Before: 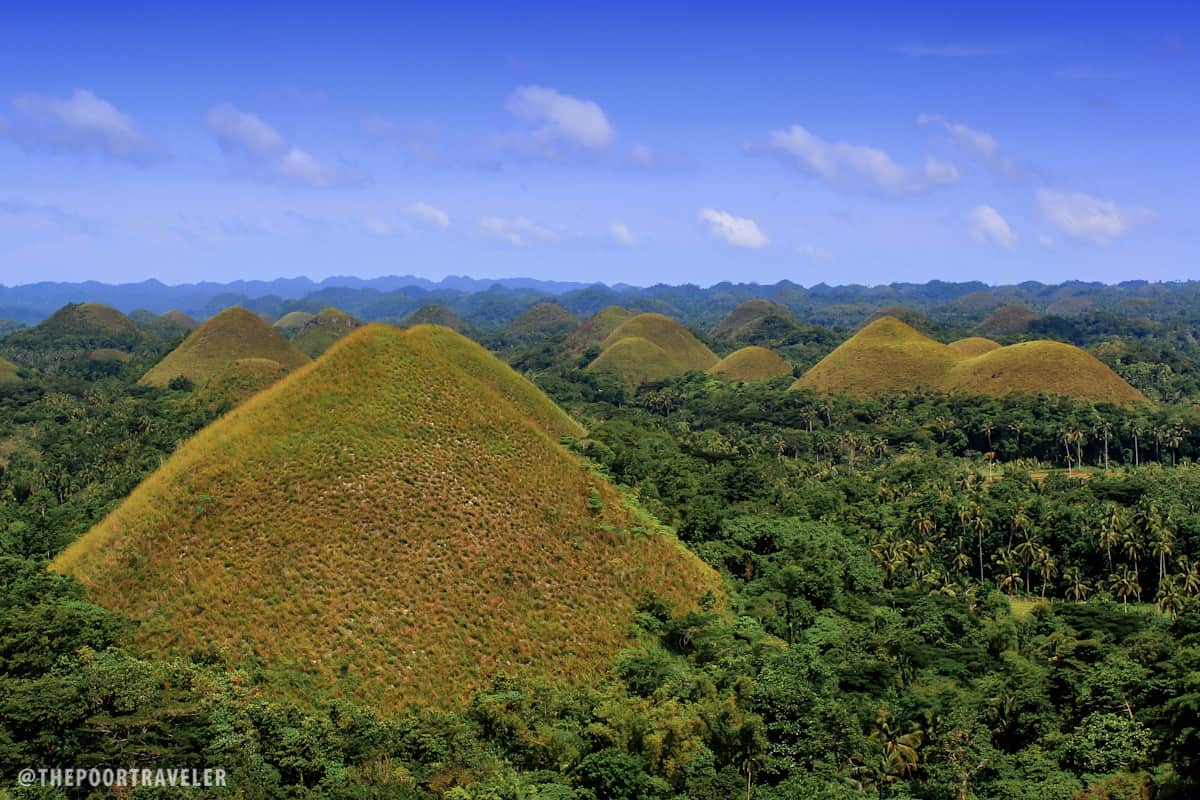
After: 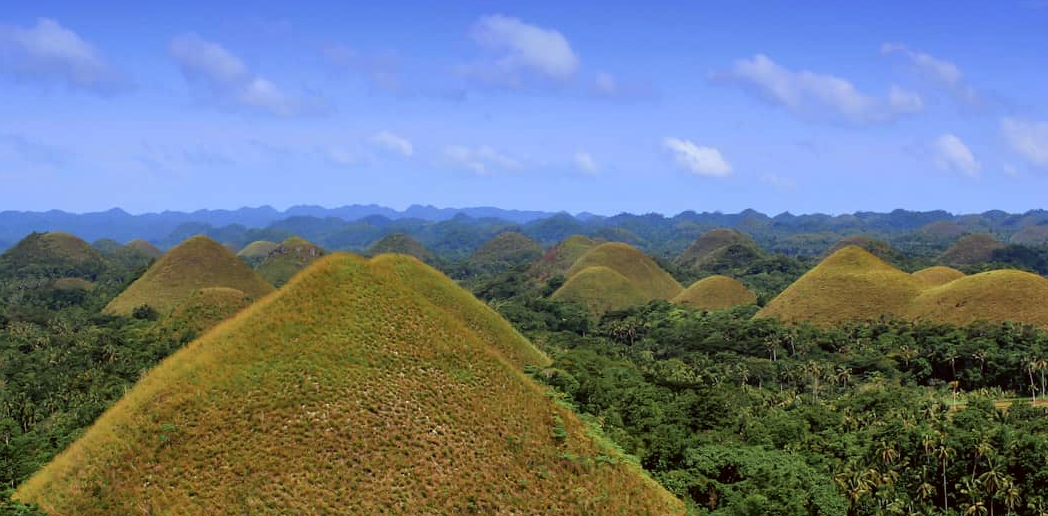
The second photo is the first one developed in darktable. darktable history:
color correction: highlights a* -3.28, highlights b* -6.24, shadows a* 3.1, shadows b* 5.19
crop: left 3.015%, top 8.969%, right 9.647%, bottom 26.457%
